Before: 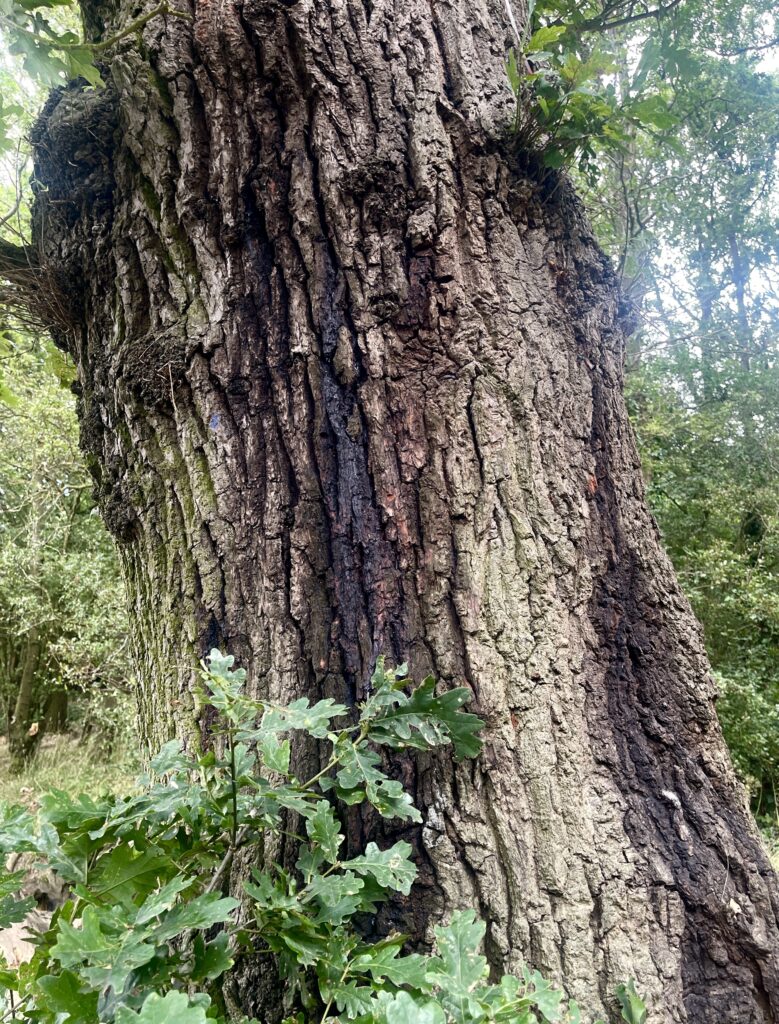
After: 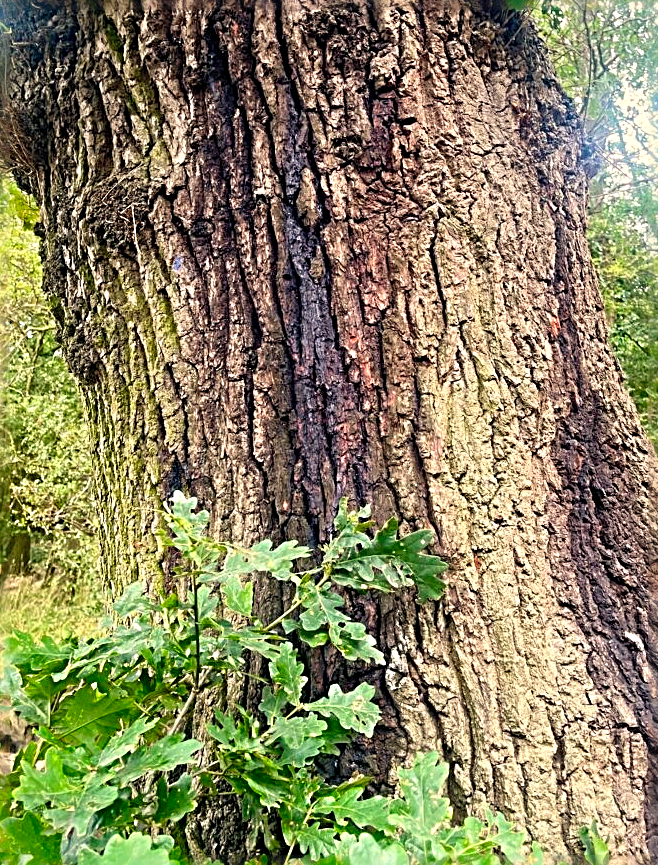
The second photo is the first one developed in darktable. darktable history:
white balance: red 1.045, blue 0.932
crop and rotate: left 4.842%, top 15.51%, right 10.668%
contrast brightness saturation: contrast 0.07, brightness 0.18, saturation 0.4
sharpen: radius 3.69, amount 0.928
